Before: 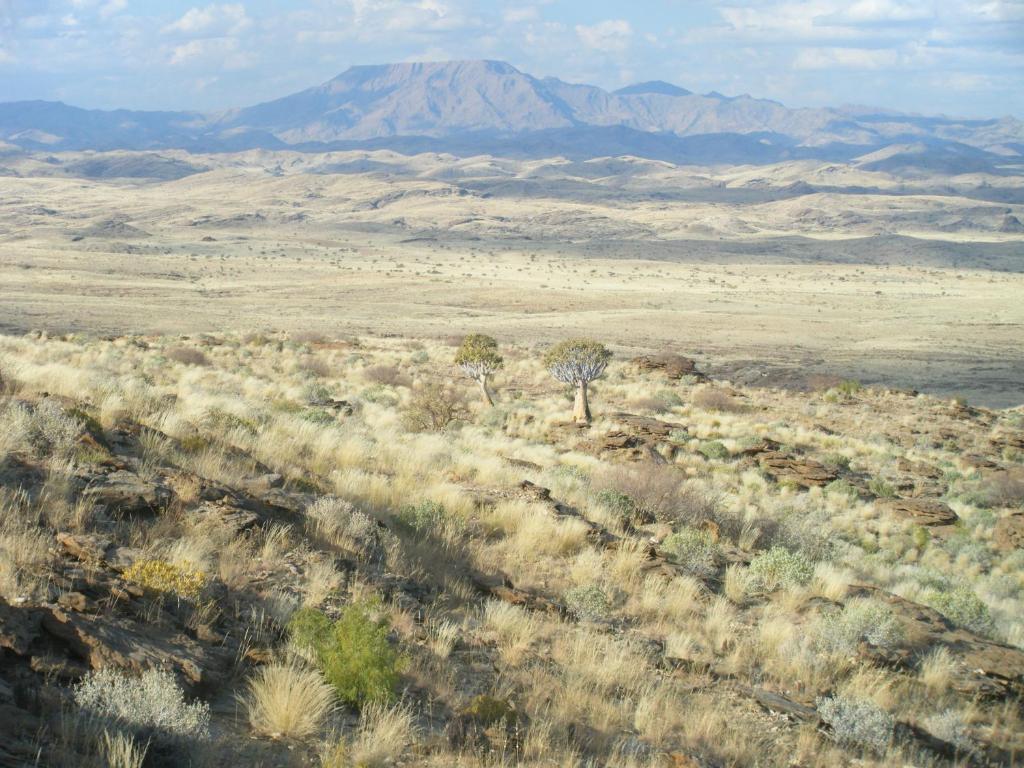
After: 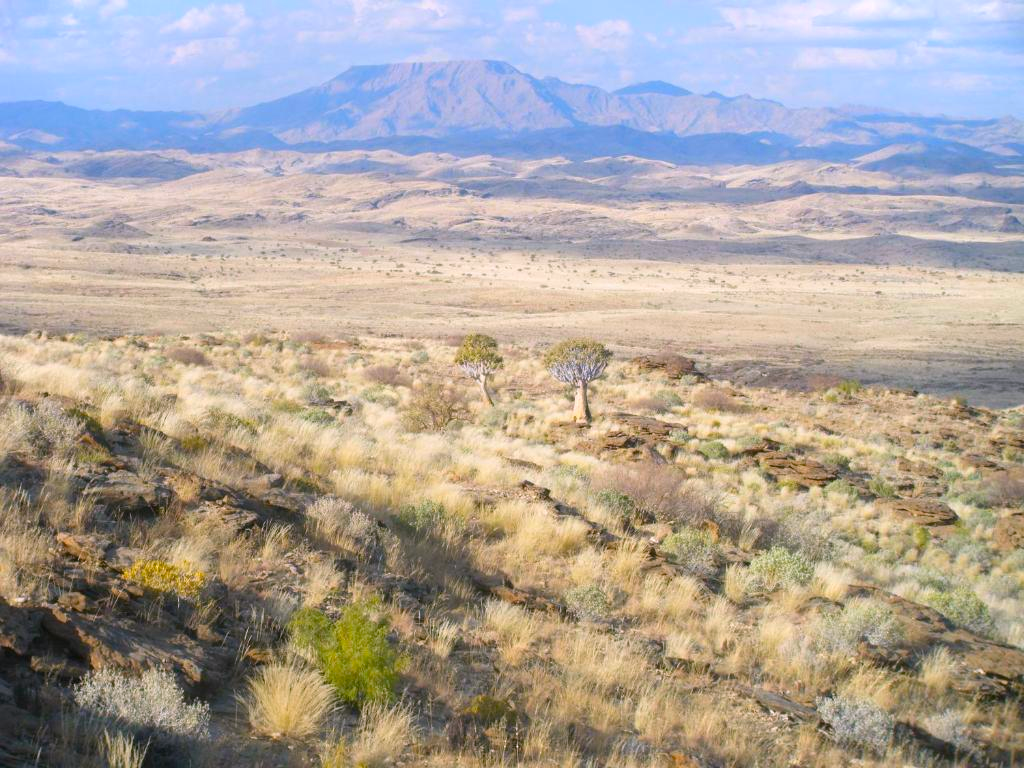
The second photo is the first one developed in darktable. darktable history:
white balance: red 1.05, blue 1.072
color balance rgb: linear chroma grading › global chroma 33.4%
